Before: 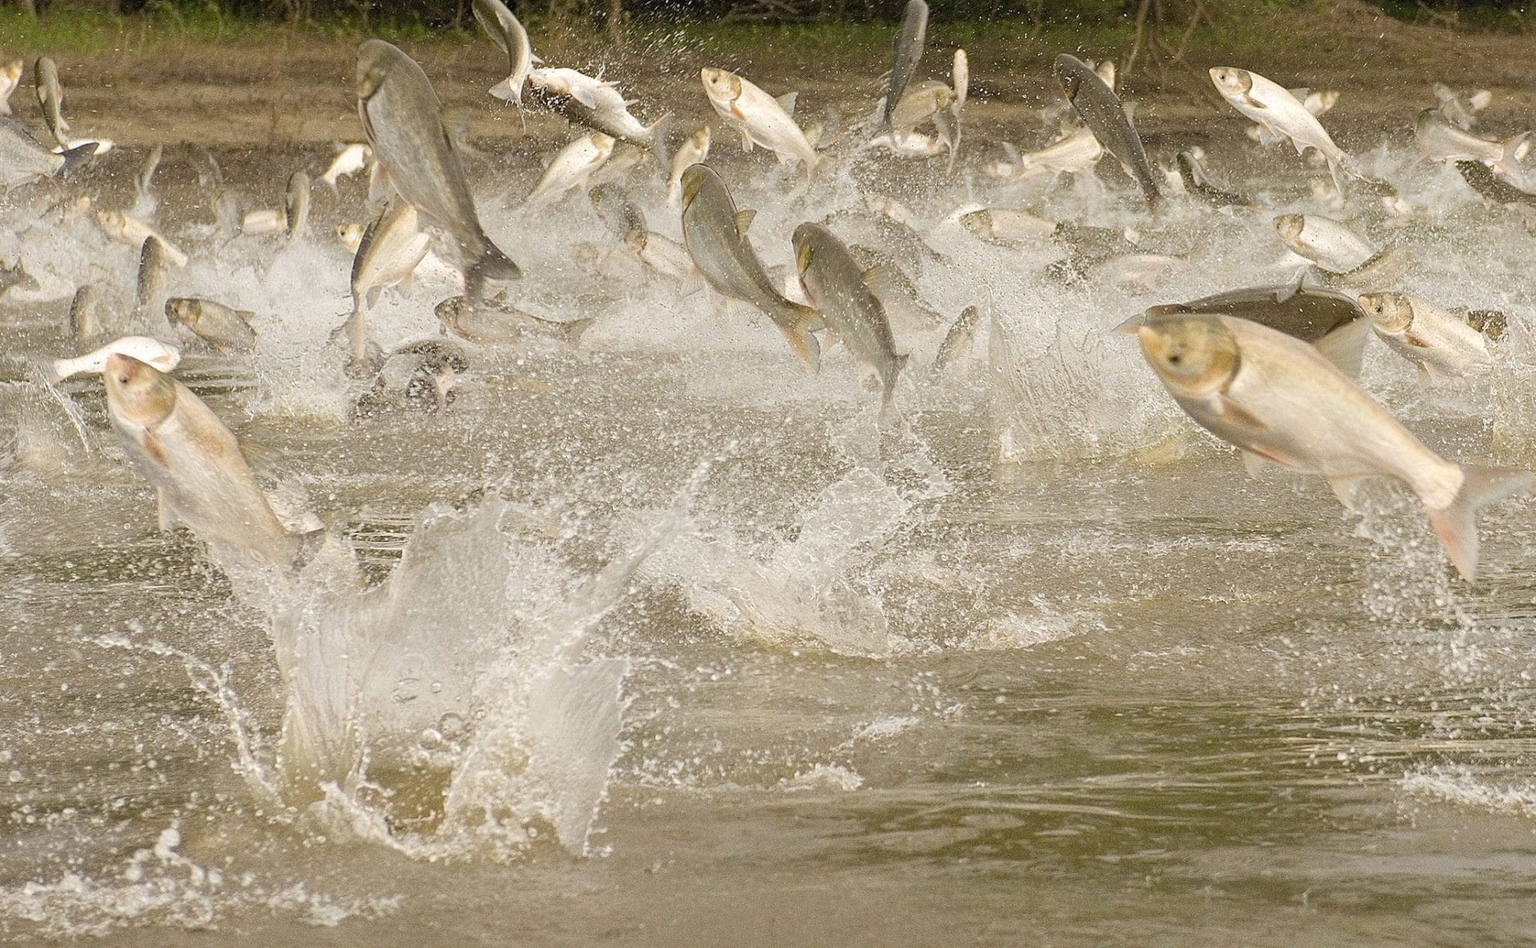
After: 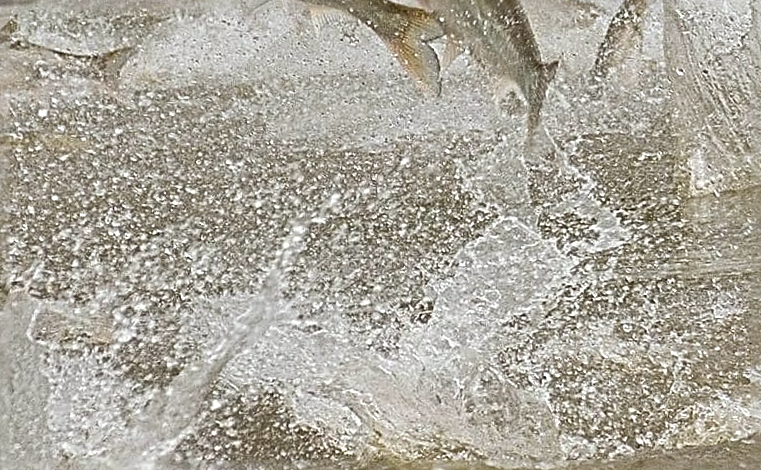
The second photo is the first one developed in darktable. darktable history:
rotate and perspective: rotation -4.57°, crop left 0.054, crop right 0.944, crop top 0.087, crop bottom 0.914
crop: left 30%, top 30%, right 30%, bottom 30%
white balance: red 0.967, blue 1.049
sharpen: radius 3.69, amount 0.928
shadows and highlights: soften with gaussian
